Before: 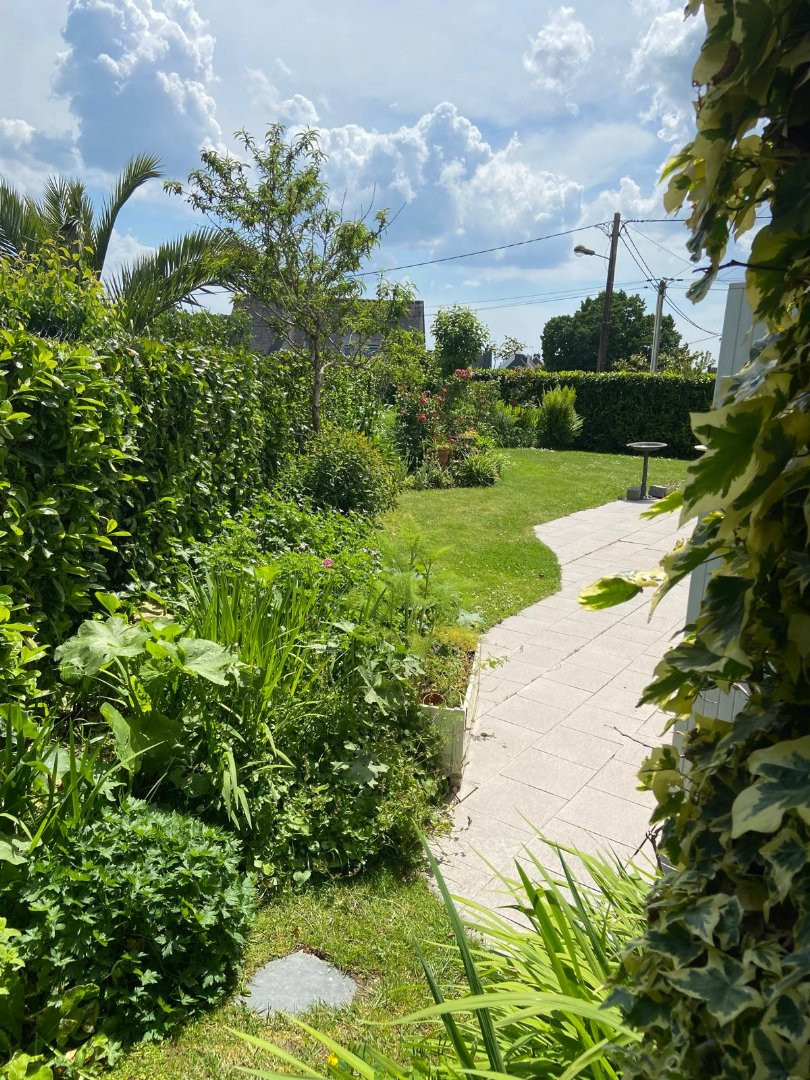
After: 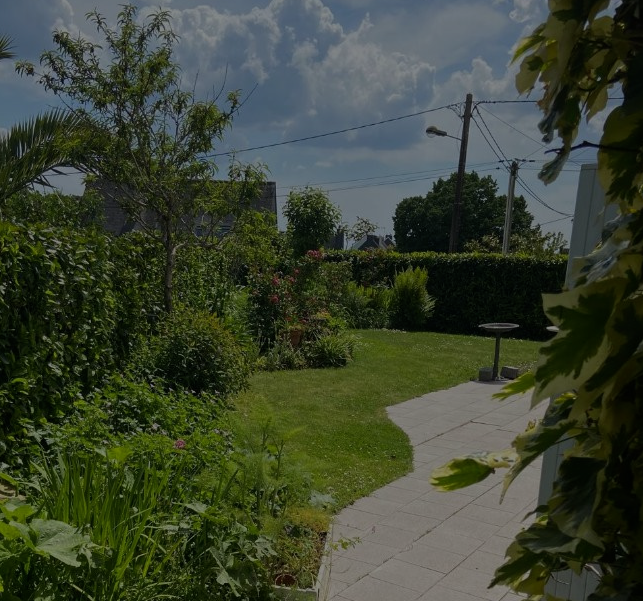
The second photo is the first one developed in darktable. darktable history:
tone equalizer: on, module defaults
crop: left 18.38%, top 11.092%, right 2.134%, bottom 33.217%
exposure: exposure -2.002 EV, compensate highlight preservation false
